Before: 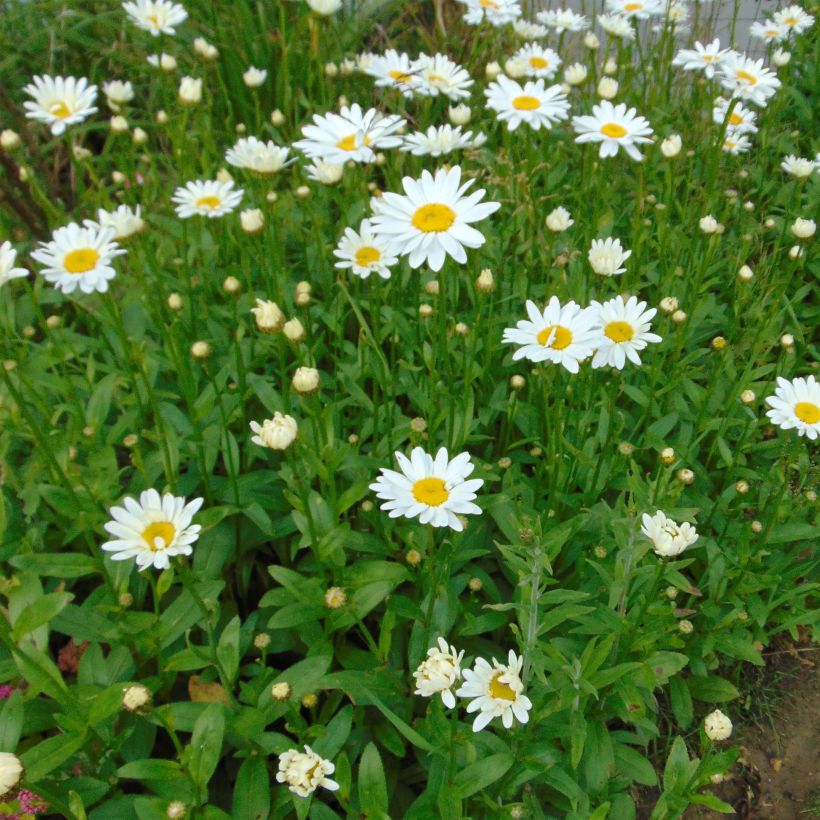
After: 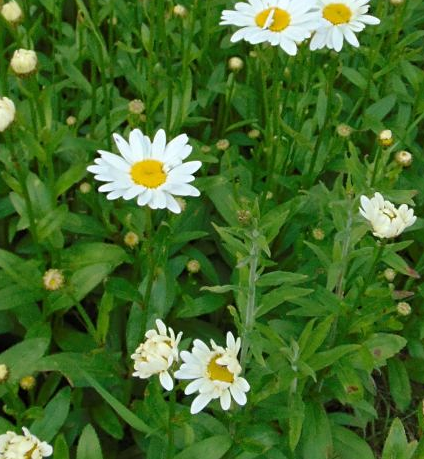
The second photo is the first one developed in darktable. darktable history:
crop: left 34.479%, top 38.822%, right 13.718%, bottom 5.172%
exposure: compensate highlight preservation false
sharpen: amount 0.2
